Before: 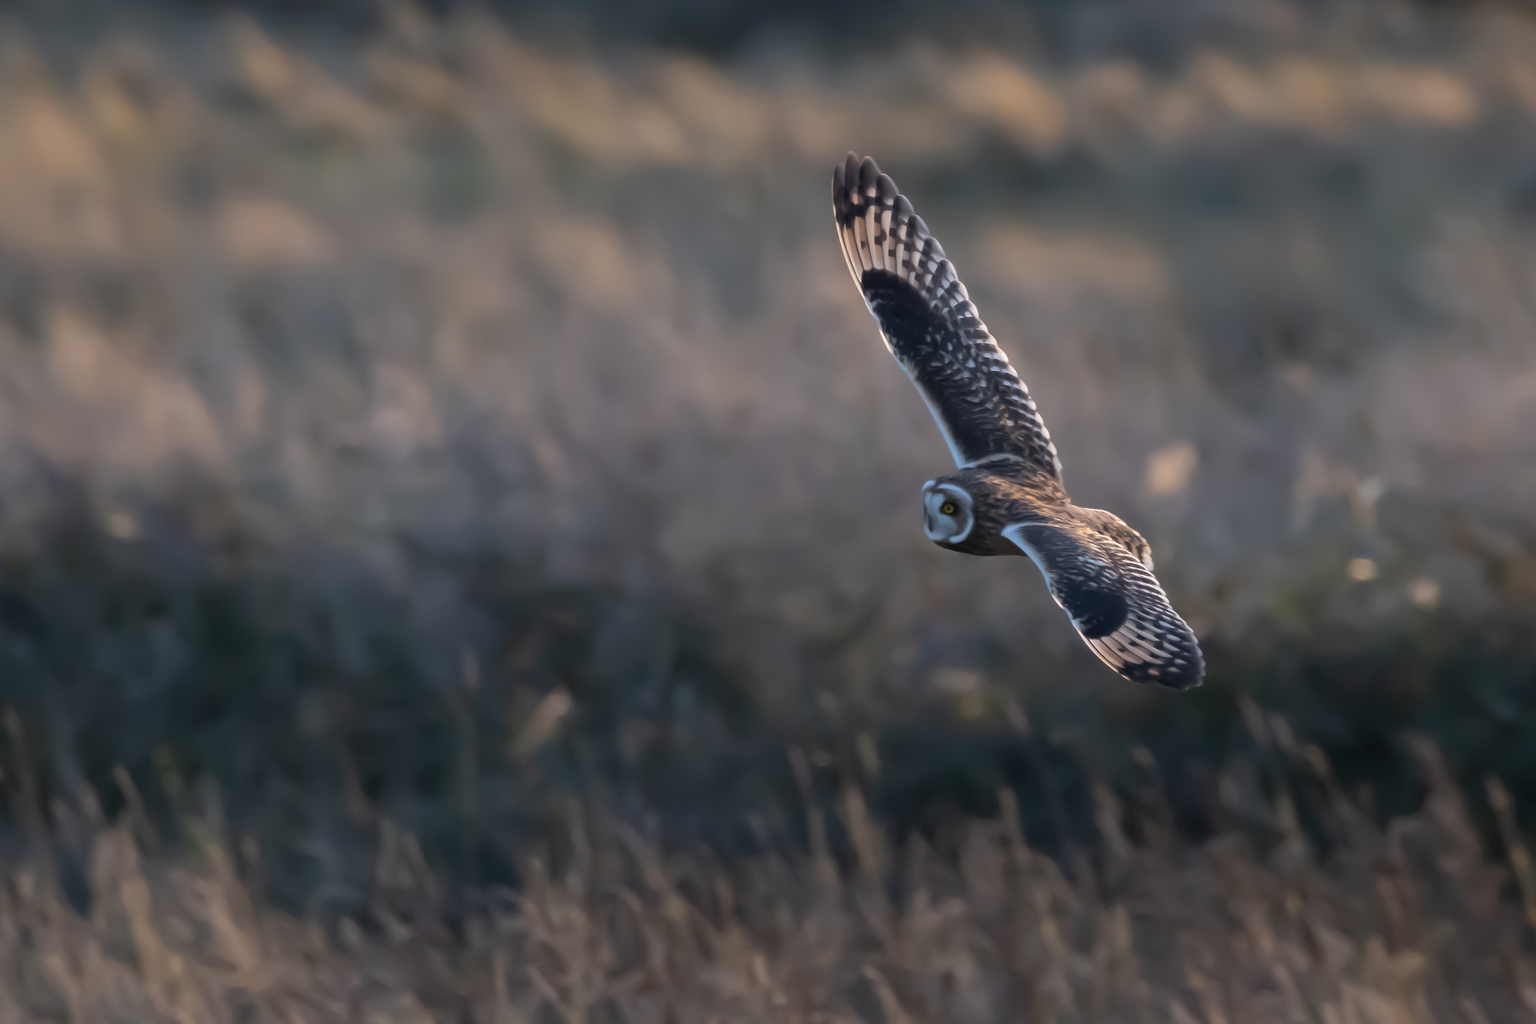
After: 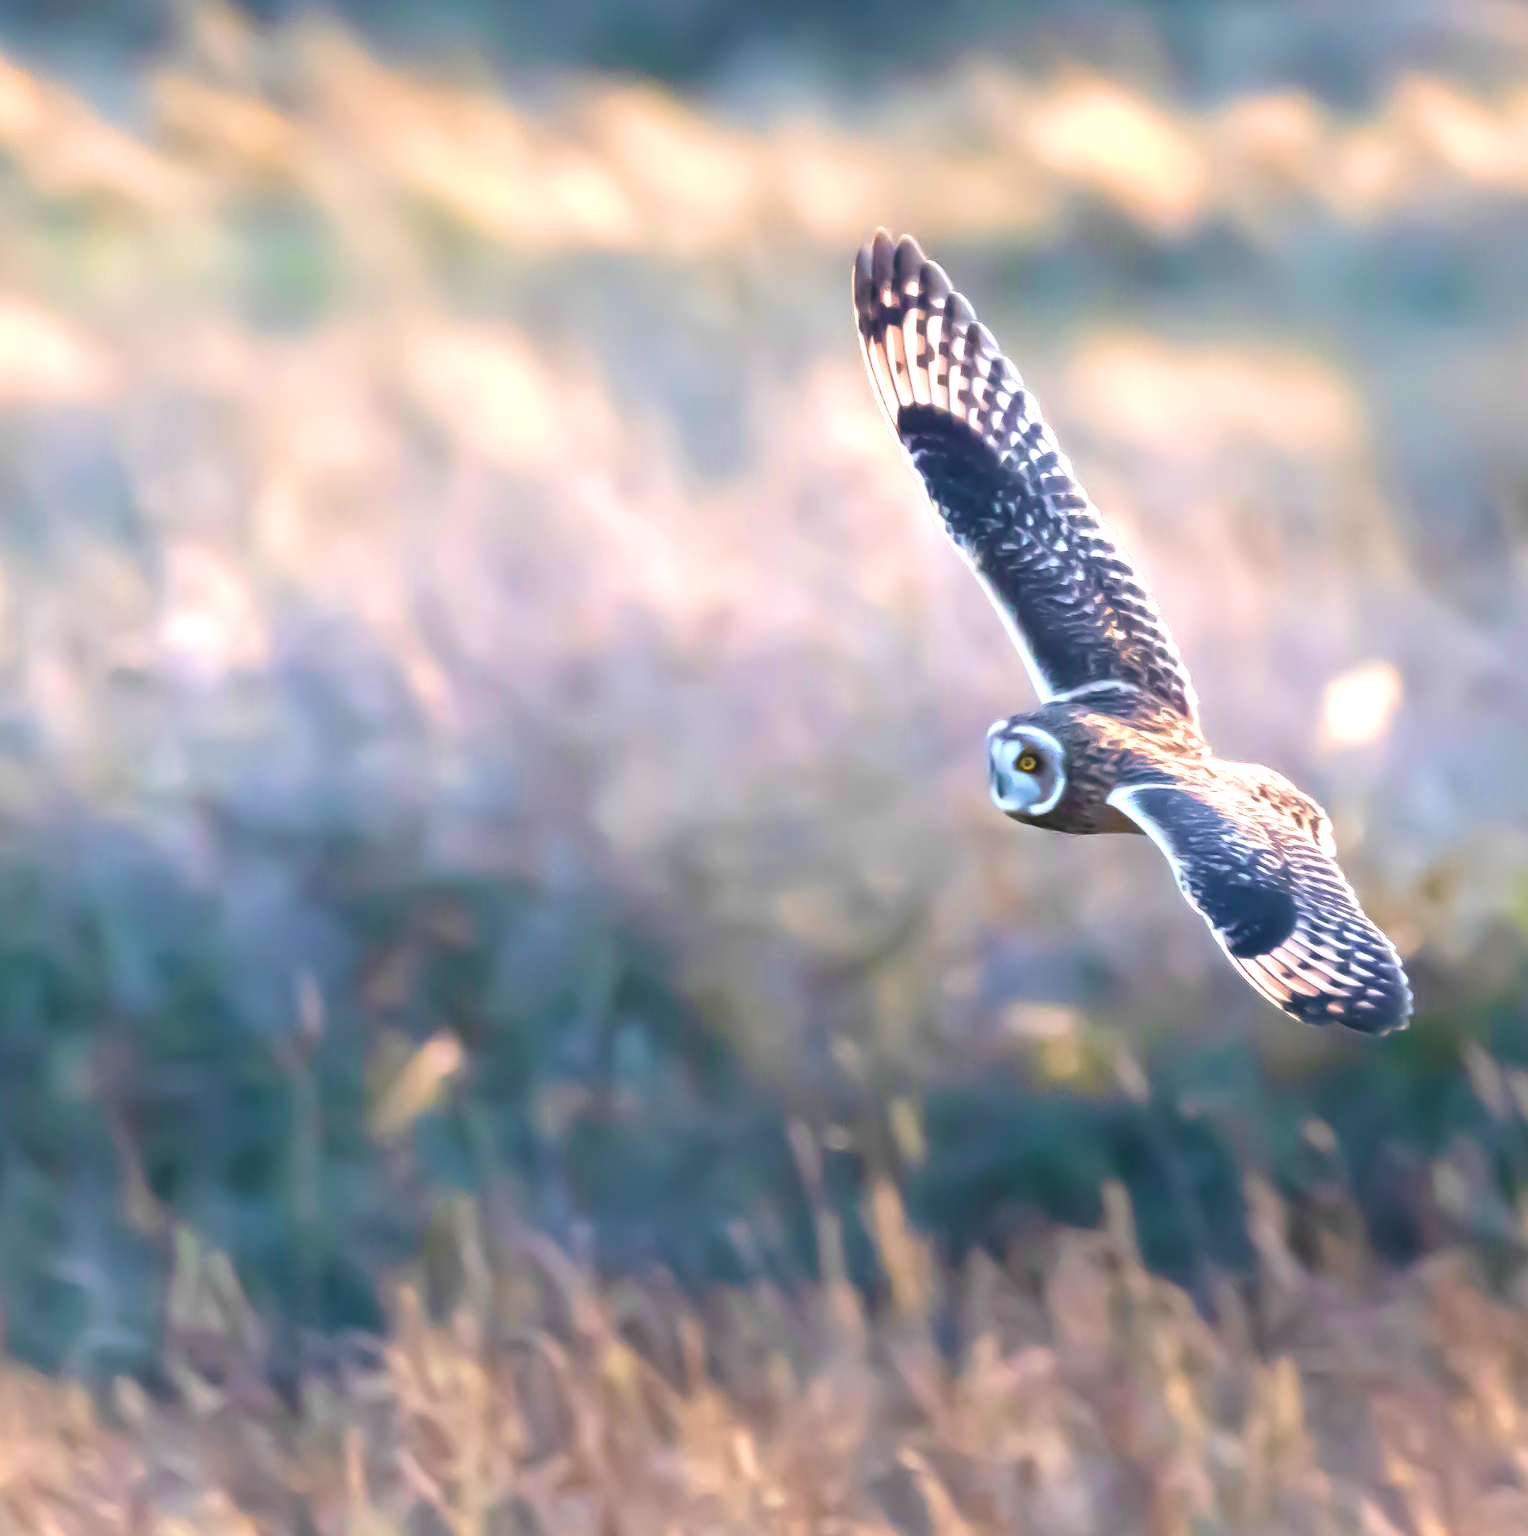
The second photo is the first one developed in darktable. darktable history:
exposure: black level correction 0, exposure 1.1 EV, compensate exposure bias true, compensate highlight preservation false
velvia: strength 75%
crop: left 17.192%, right 16.478%
